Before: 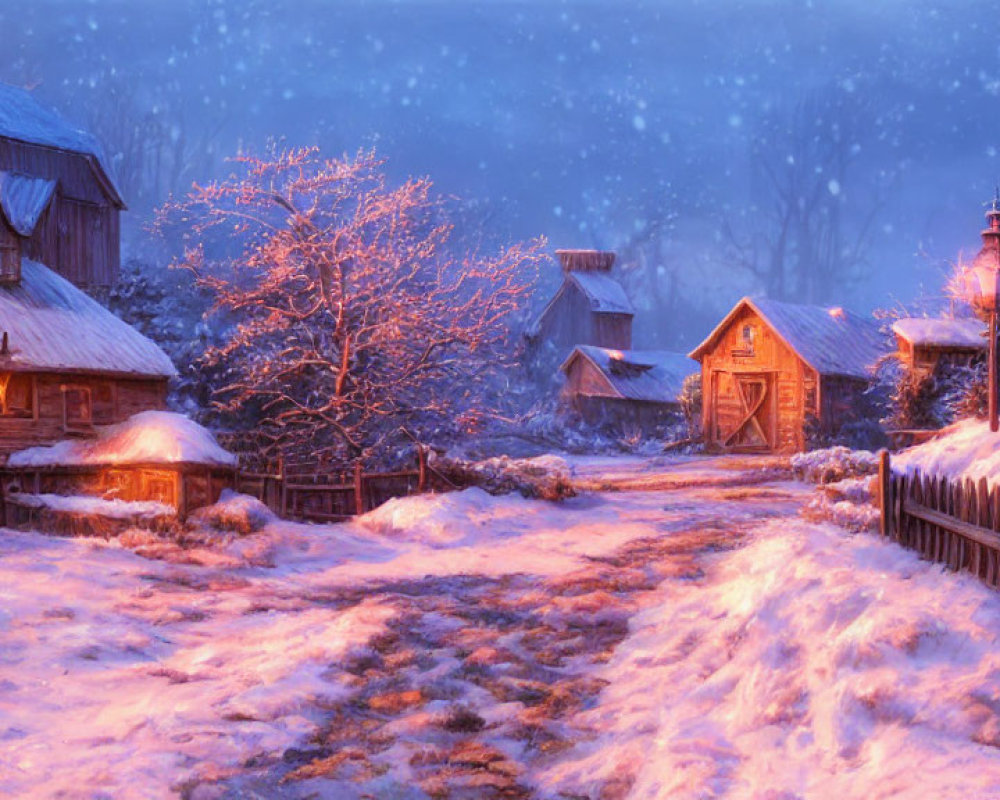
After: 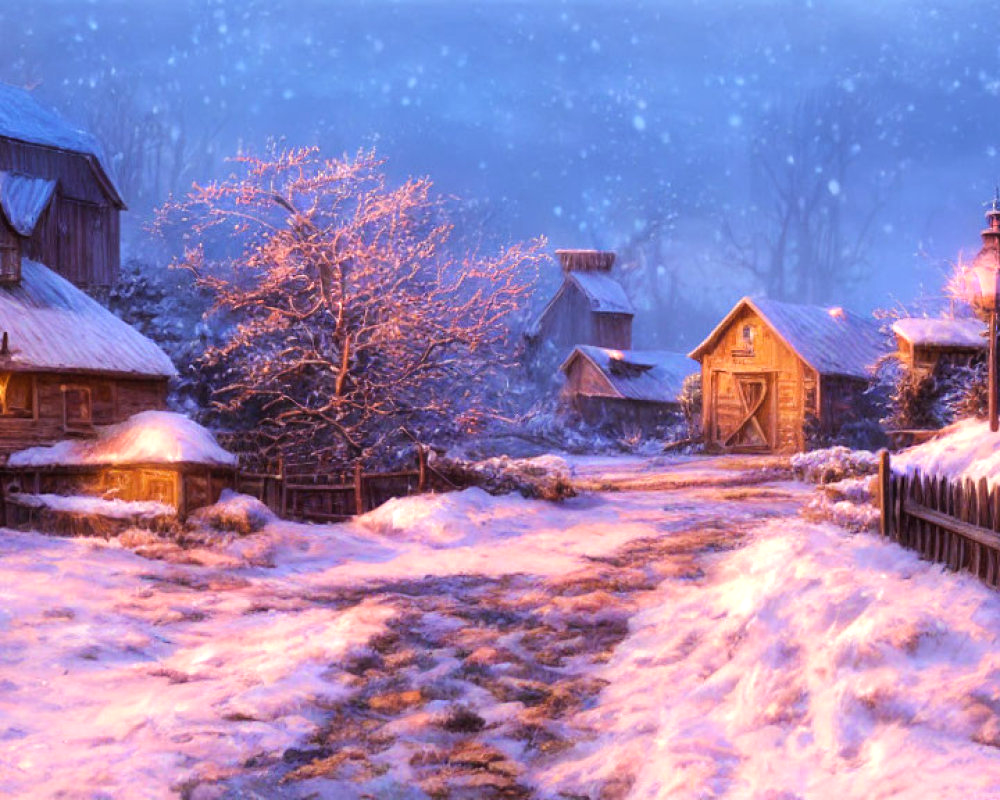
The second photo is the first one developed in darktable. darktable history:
color zones: curves: ch1 [(0.113, 0.438) (0.75, 0.5)]; ch2 [(0.12, 0.526) (0.75, 0.5)]
tone equalizer: -8 EV -0.417 EV, -7 EV -0.389 EV, -6 EV -0.333 EV, -5 EV -0.222 EV, -3 EV 0.222 EV, -2 EV 0.333 EV, -1 EV 0.389 EV, +0 EV 0.417 EV, edges refinement/feathering 500, mask exposure compensation -1.57 EV, preserve details no
